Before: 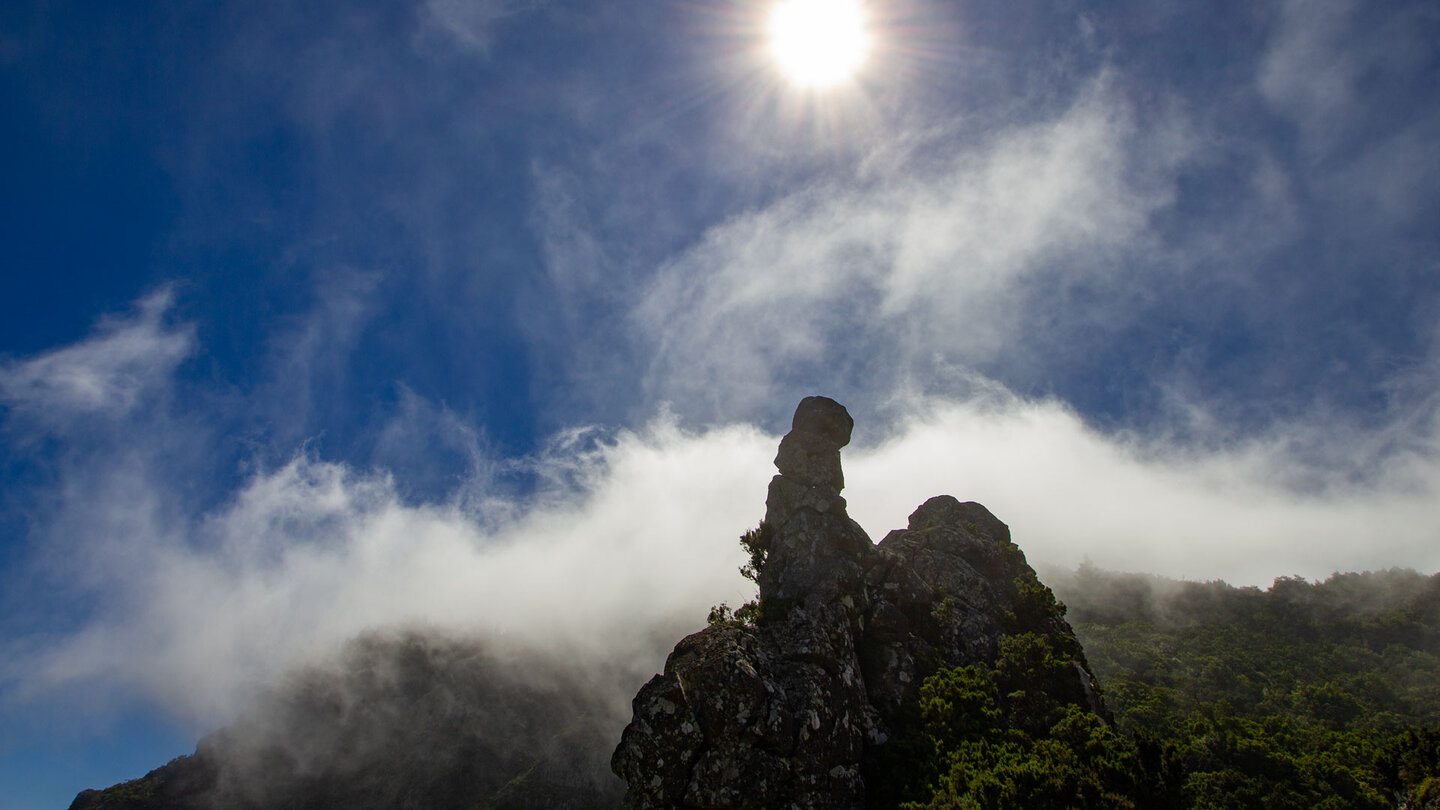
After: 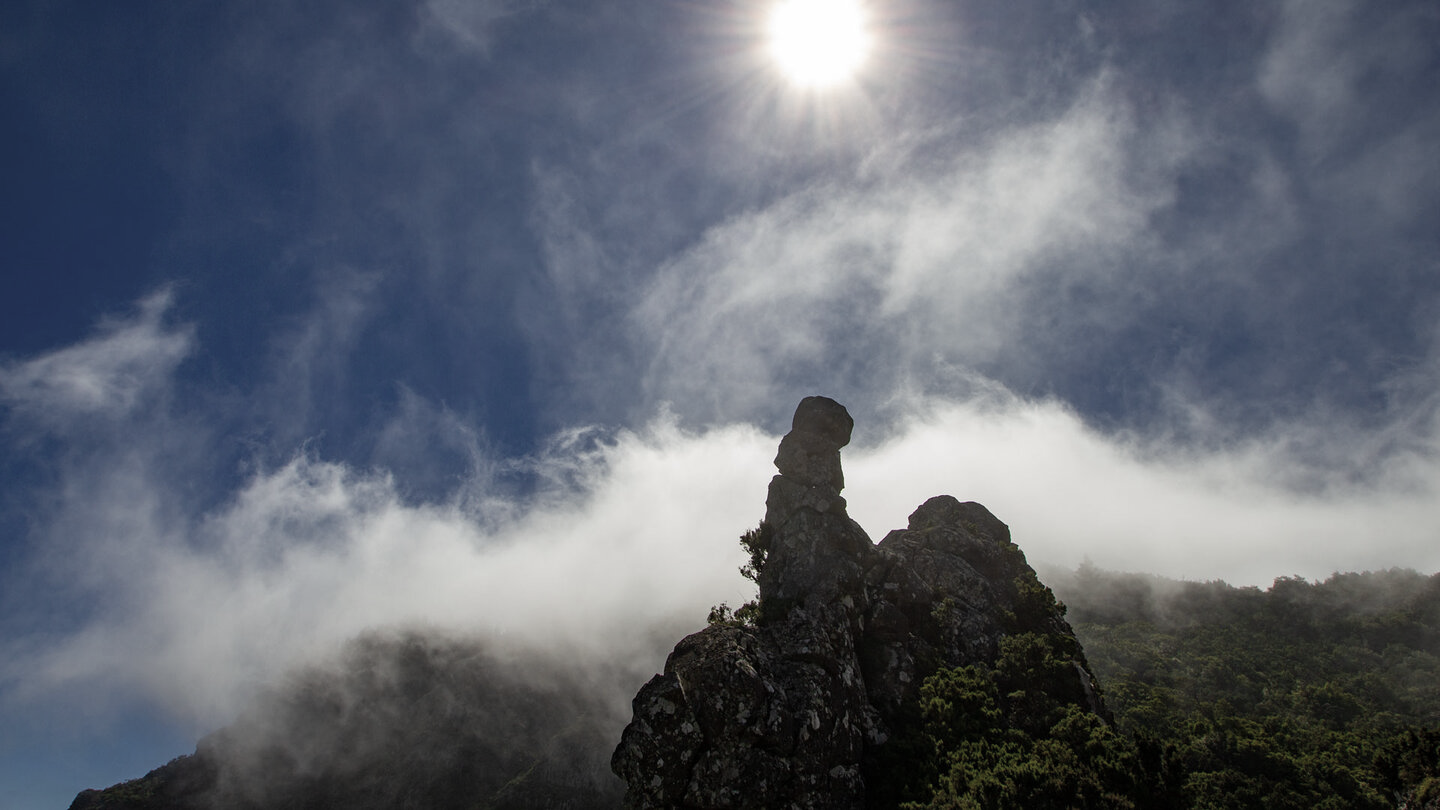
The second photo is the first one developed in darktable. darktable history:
color correction: highlights b* 0.052, saturation 0.613
